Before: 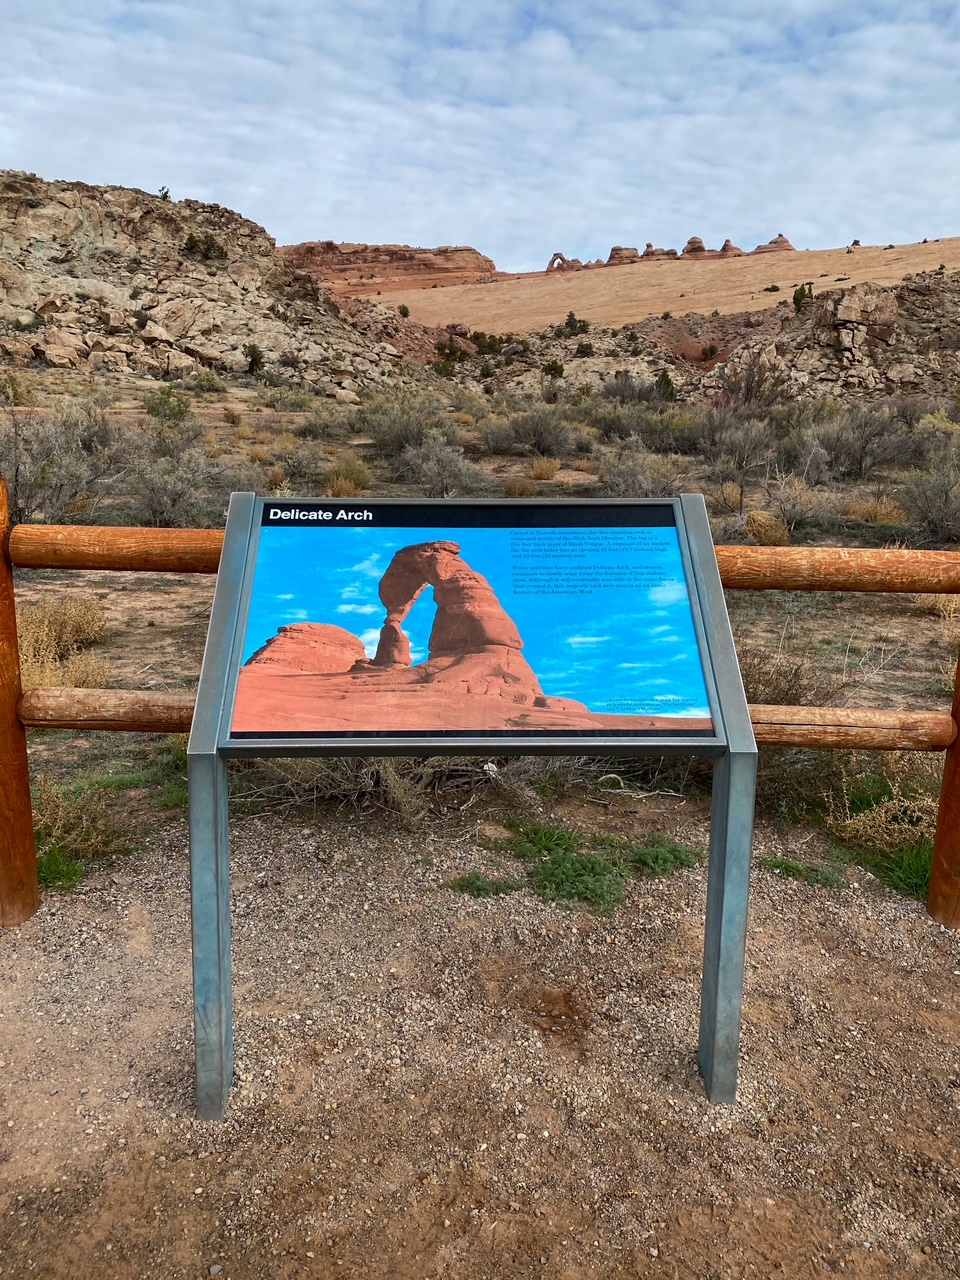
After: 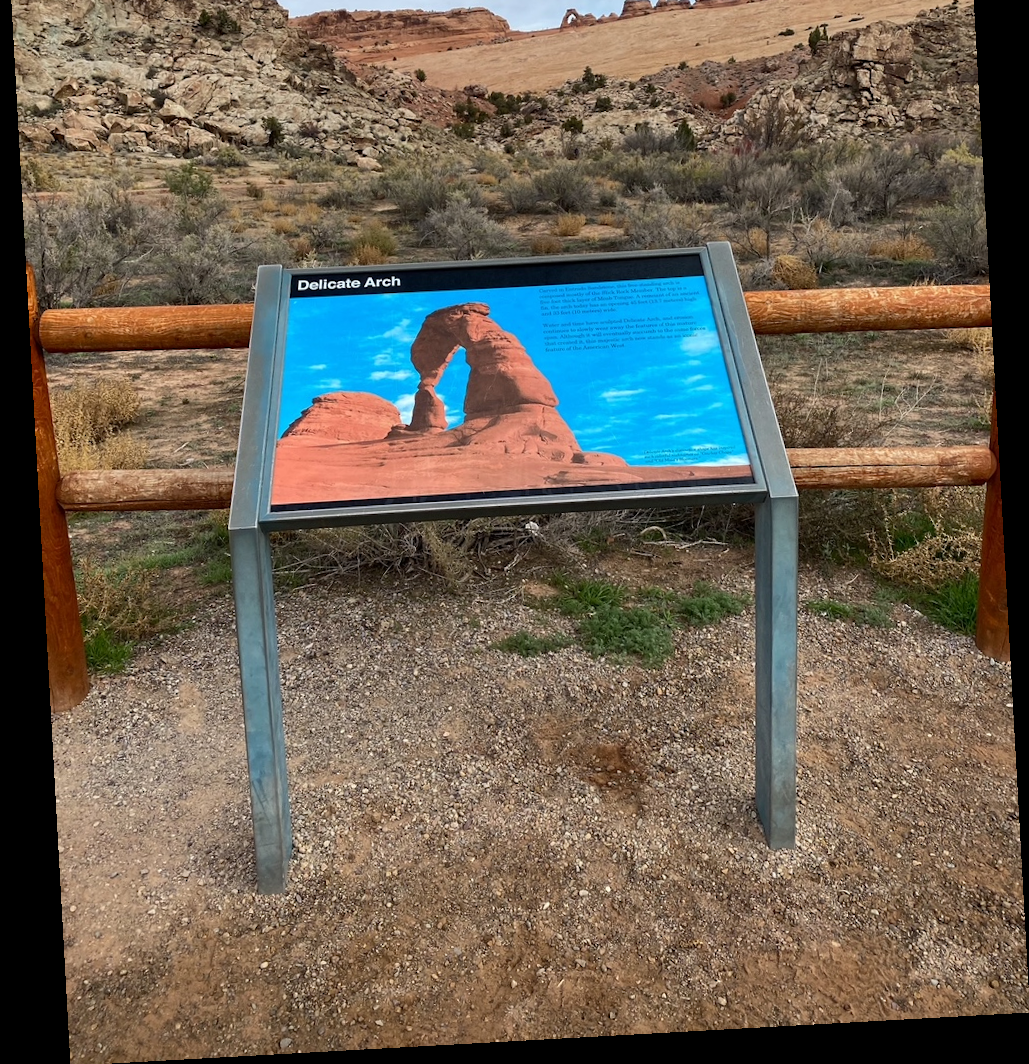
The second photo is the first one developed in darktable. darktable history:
rotate and perspective: rotation -3.18°, automatic cropping off
crop and rotate: top 19.998%
exposure: compensate highlight preservation false
